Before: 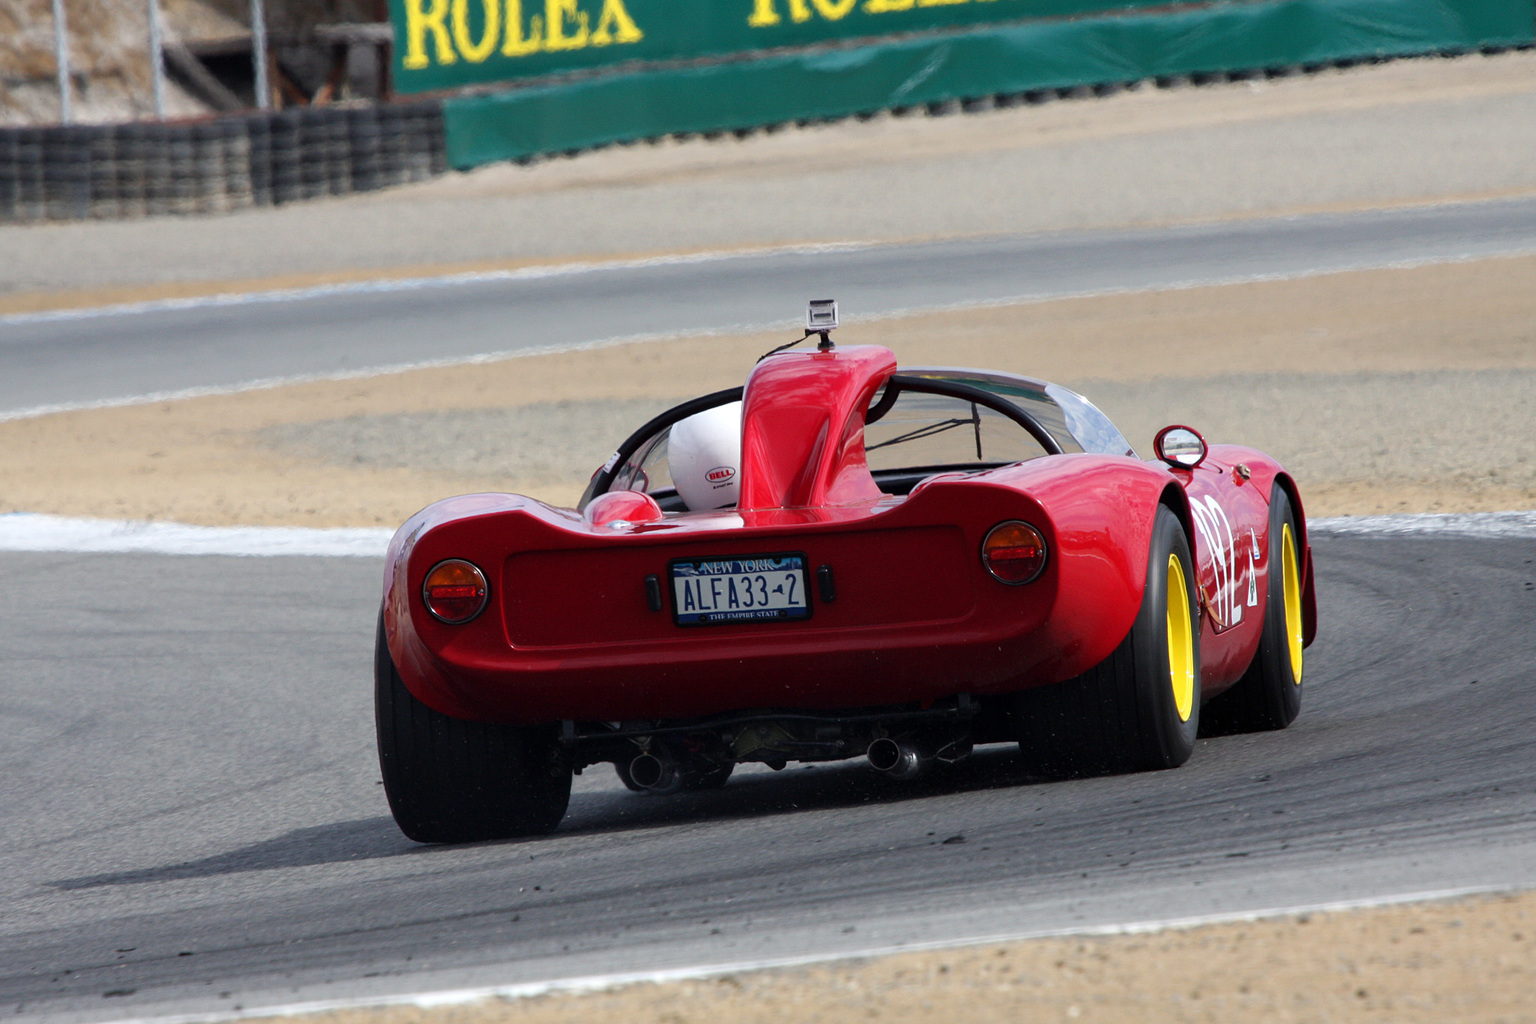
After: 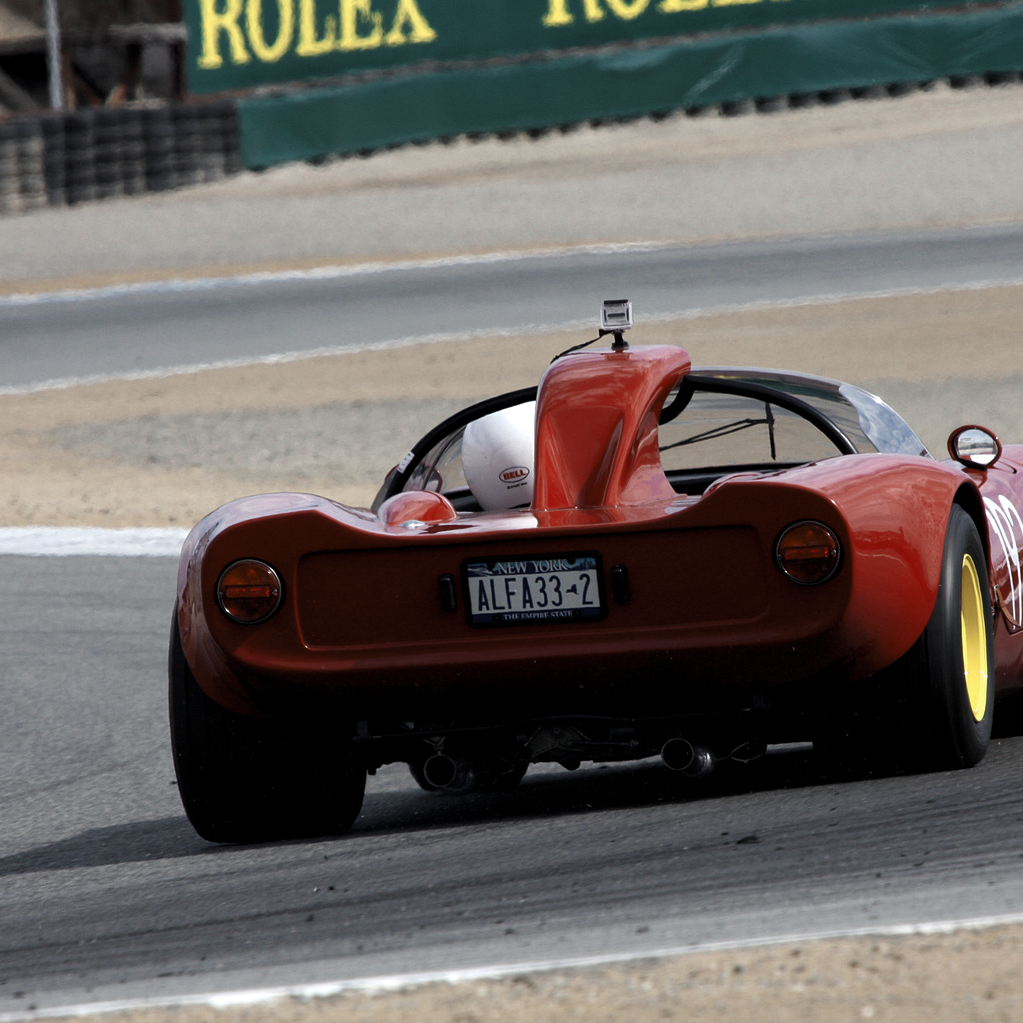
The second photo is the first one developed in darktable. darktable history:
color zones: curves: ch0 [(0, 0.5) (0.125, 0.4) (0.25, 0.5) (0.375, 0.4) (0.5, 0.4) (0.625, 0.35) (0.75, 0.35) (0.875, 0.5)]; ch1 [(0, 0.35) (0.125, 0.45) (0.25, 0.35) (0.375, 0.35) (0.5, 0.35) (0.625, 0.35) (0.75, 0.45) (0.875, 0.35)]; ch2 [(0, 0.6) (0.125, 0.5) (0.25, 0.5) (0.375, 0.6) (0.5, 0.6) (0.625, 0.5) (0.75, 0.5) (0.875, 0.5)]
levels: levels [0.029, 0.545, 0.971]
crop and rotate: left 13.463%, right 19.91%
